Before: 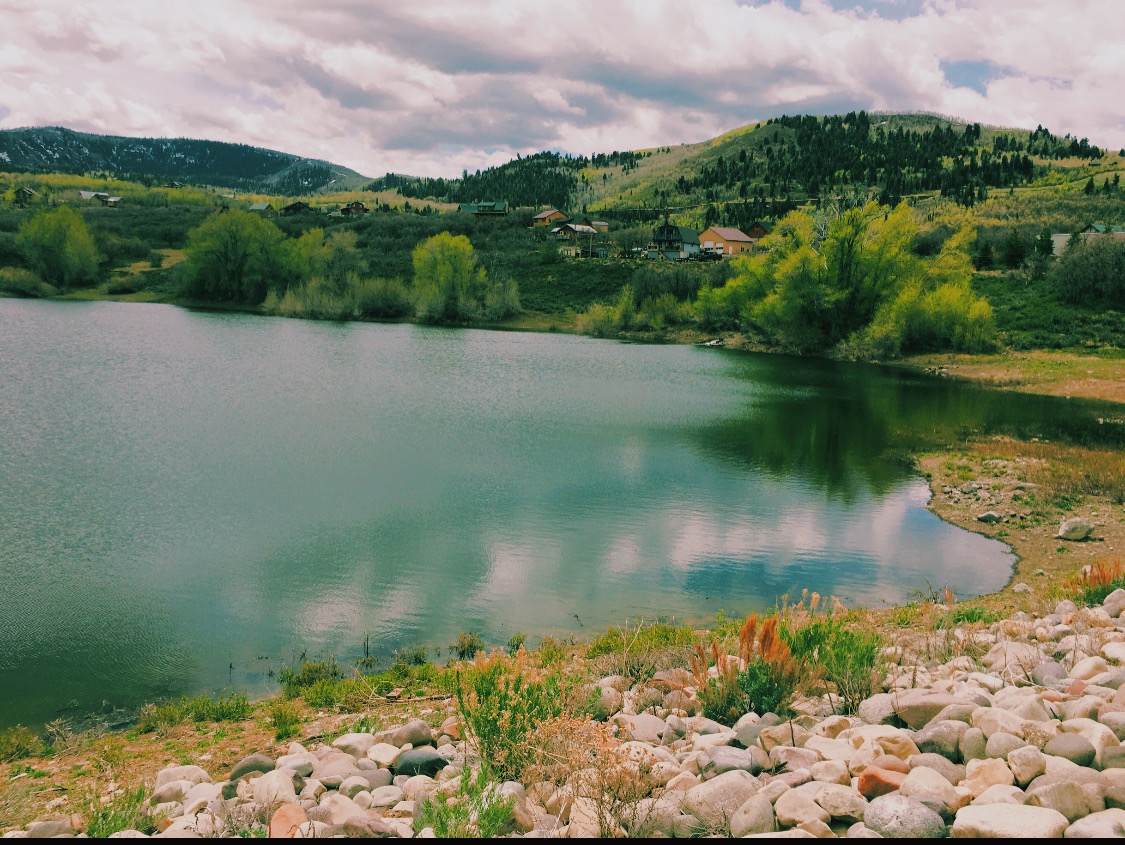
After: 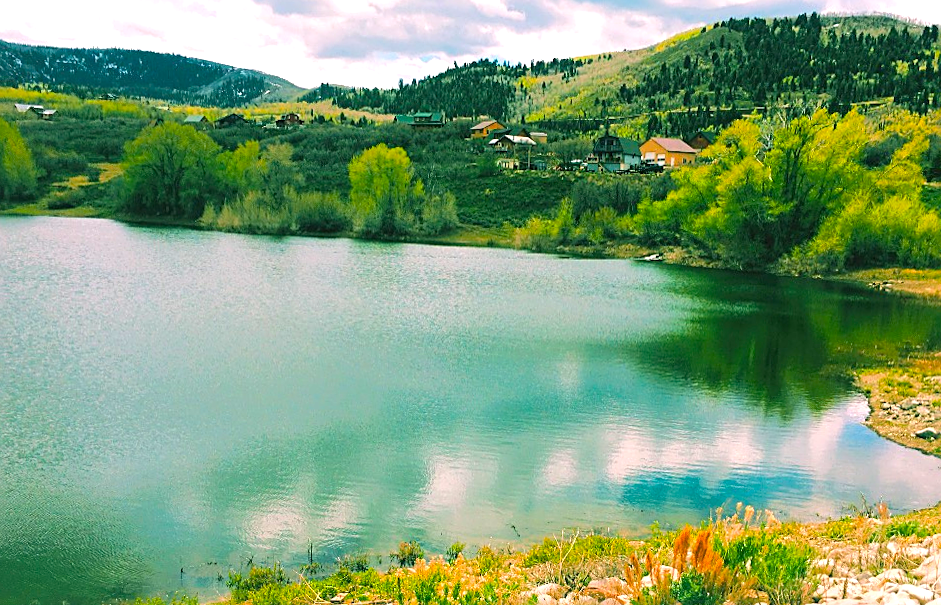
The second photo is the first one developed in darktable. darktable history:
crop and rotate: left 2.425%, top 11.305%, right 9.6%, bottom 15.08%
sharpen: on, module defaults
rotate and perspective: rotation 0.074°, lens shift (vertical) 0.096, lens shift (horizontal) -0.041, crop left 0.043, crop right 0.952, crop top 0.024, crop bottom 0.979
exposure: black level correction 0, exposure 0.95 EV, compensate exposure bias true, compensate highlight preservation false
color balance rgb: linear chroma grading › global chroma 33.4%
